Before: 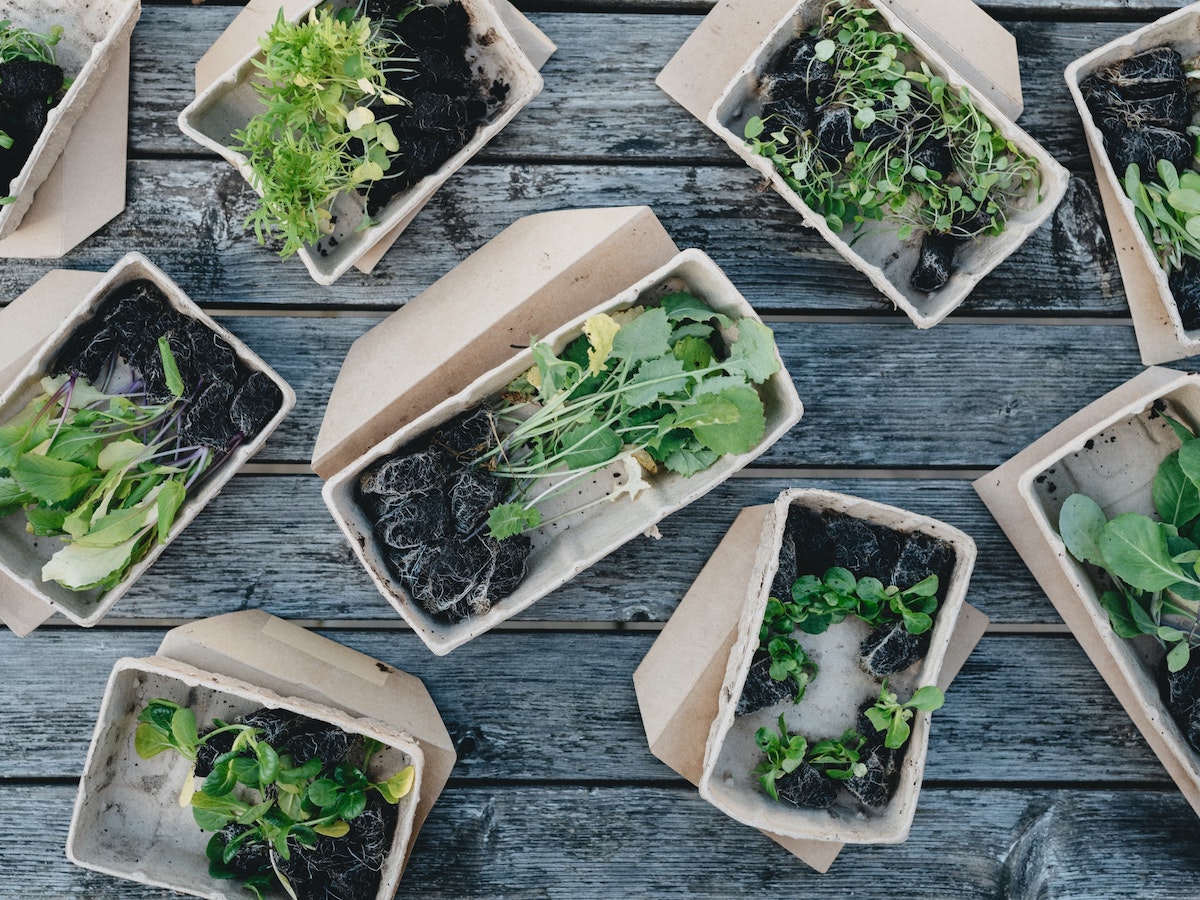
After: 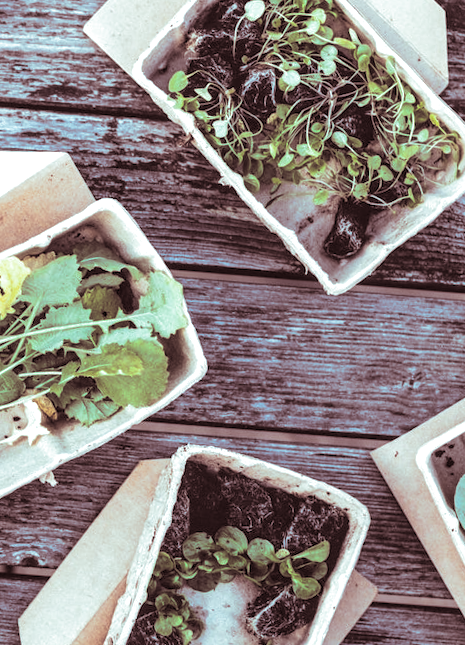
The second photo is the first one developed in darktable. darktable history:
tone equalizer: on, module defaults
white balance: red 0.986, blue 1.01
crop and rotate: left 49.936%, top 10.094%, right 13.136%, bottom 24.256%
exposure: exposure 0.6 EV, compensate highlight preservation false
color balance rgb: perceptual saturation grading › global saturation 25%, global vibrance 20%
split-toning: shadows › saturation 0.3, highlights › hue 180°, highlights › saturation 0.3, compress 0%
local contrast: detail 130%
rotate and perspective: rotation 4.1°, automatic cropping off
